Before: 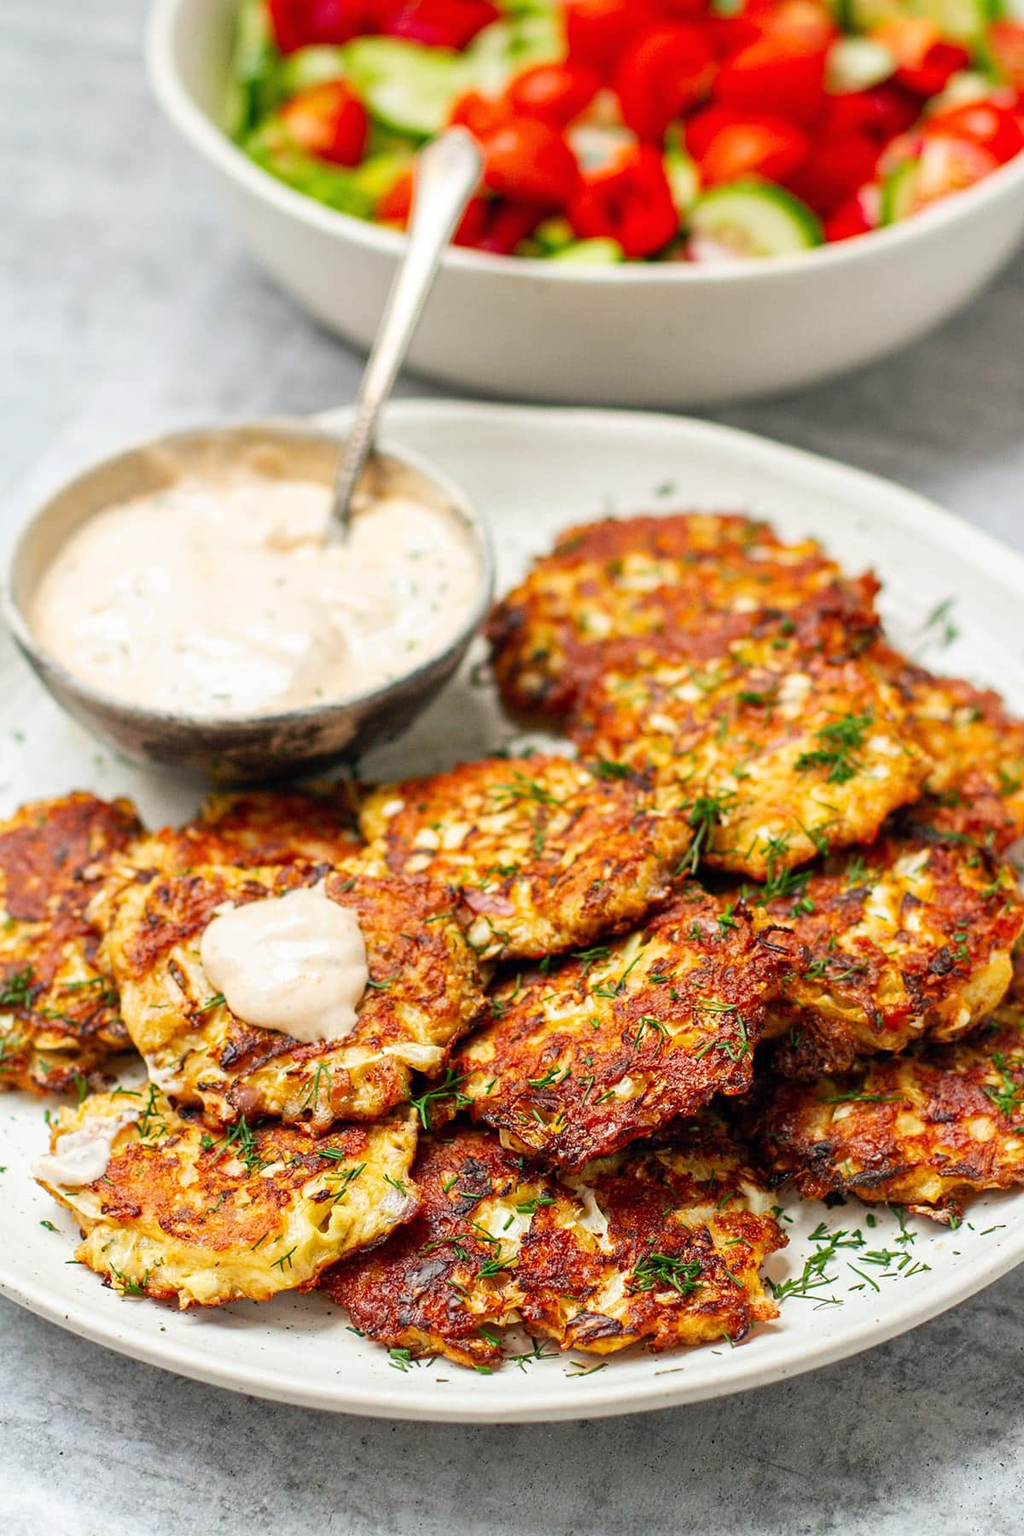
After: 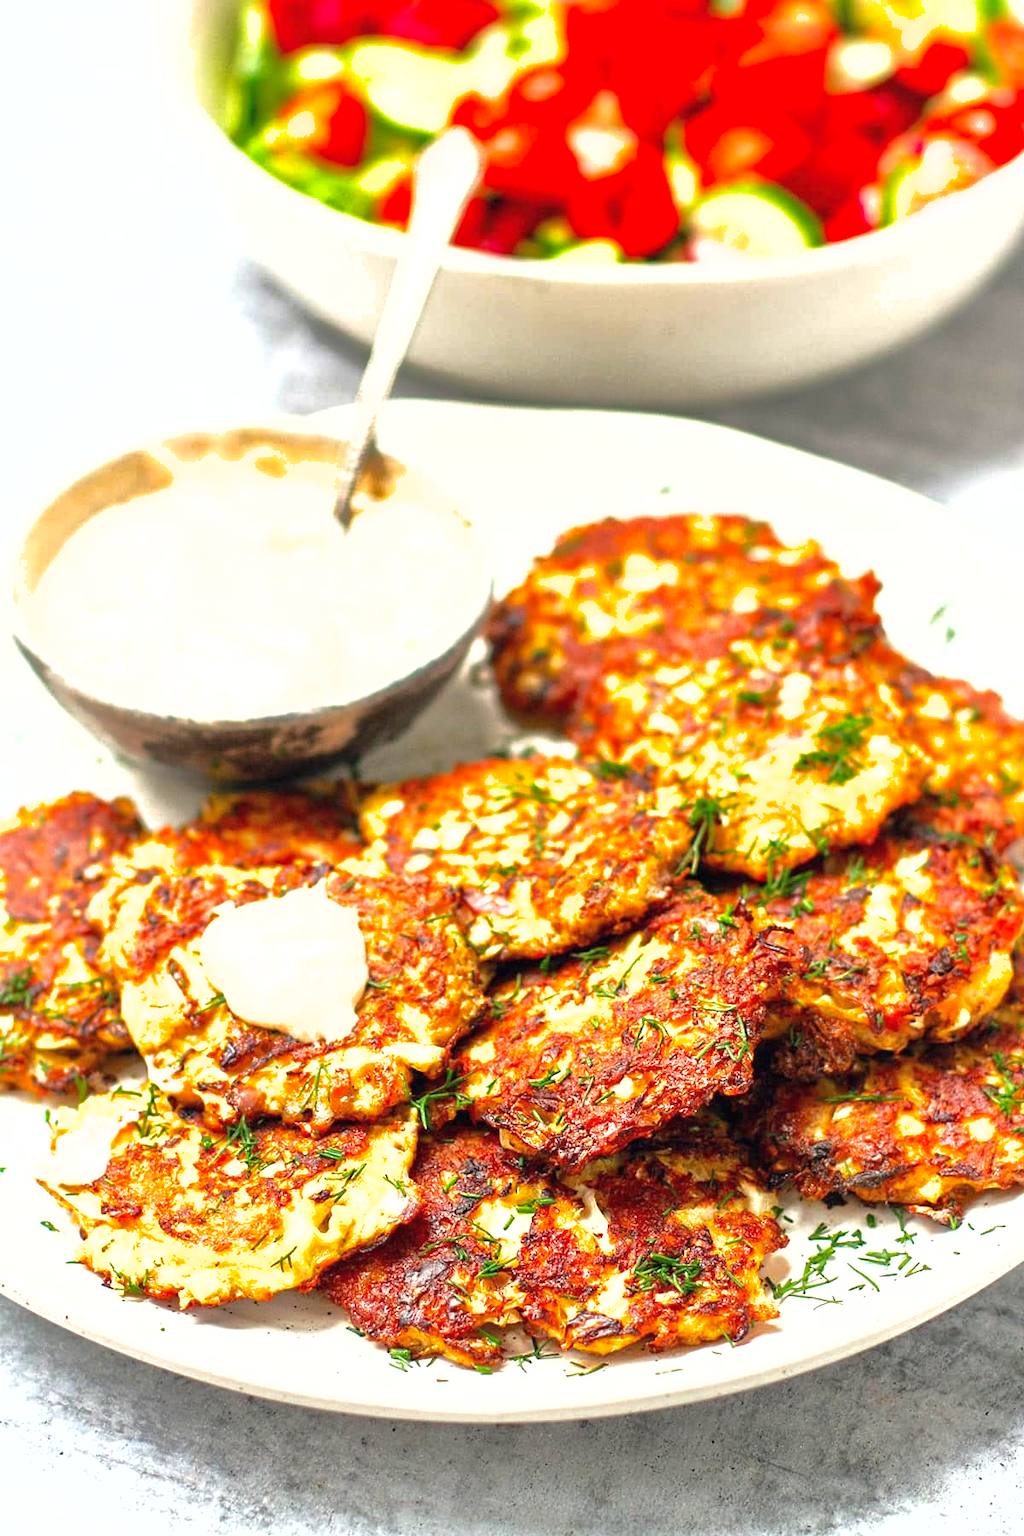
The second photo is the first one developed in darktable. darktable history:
exposure: black level correction 0, exposure 1 EV, compensate exposure bias true, compensate highlight preservation false
shadows and highlights: shadows 29.82
